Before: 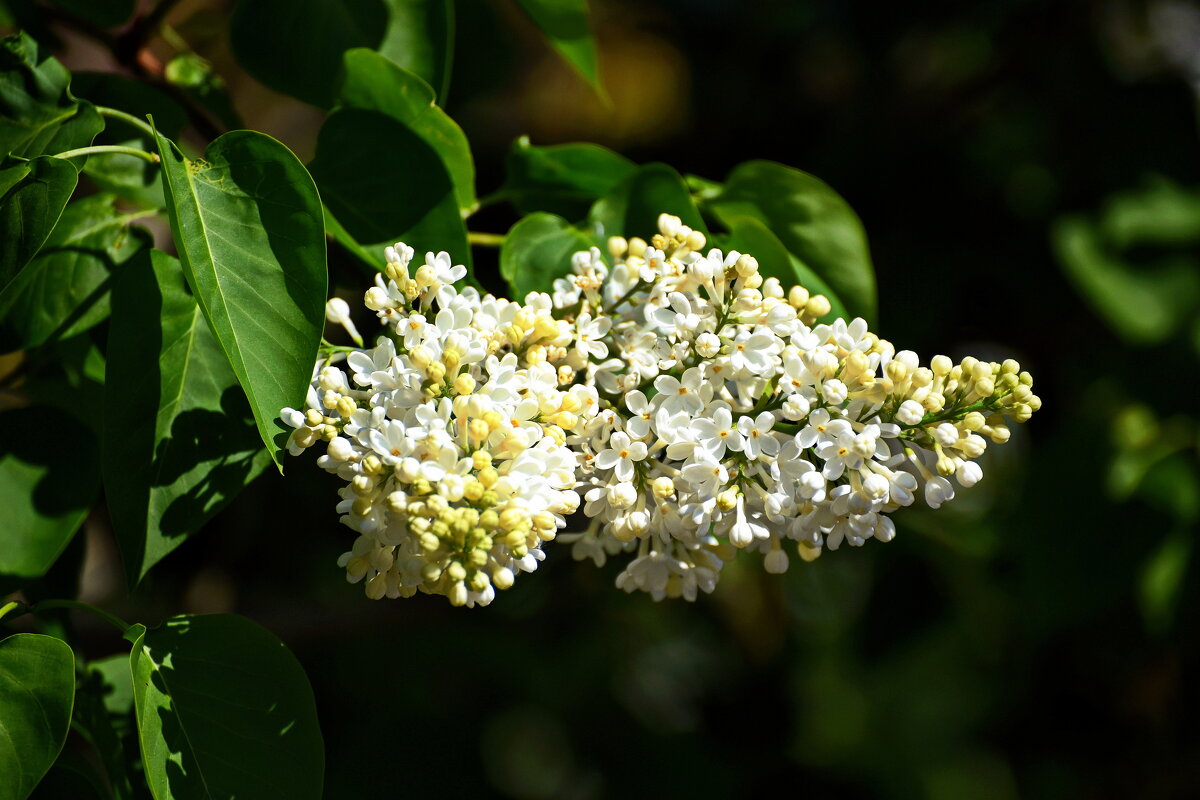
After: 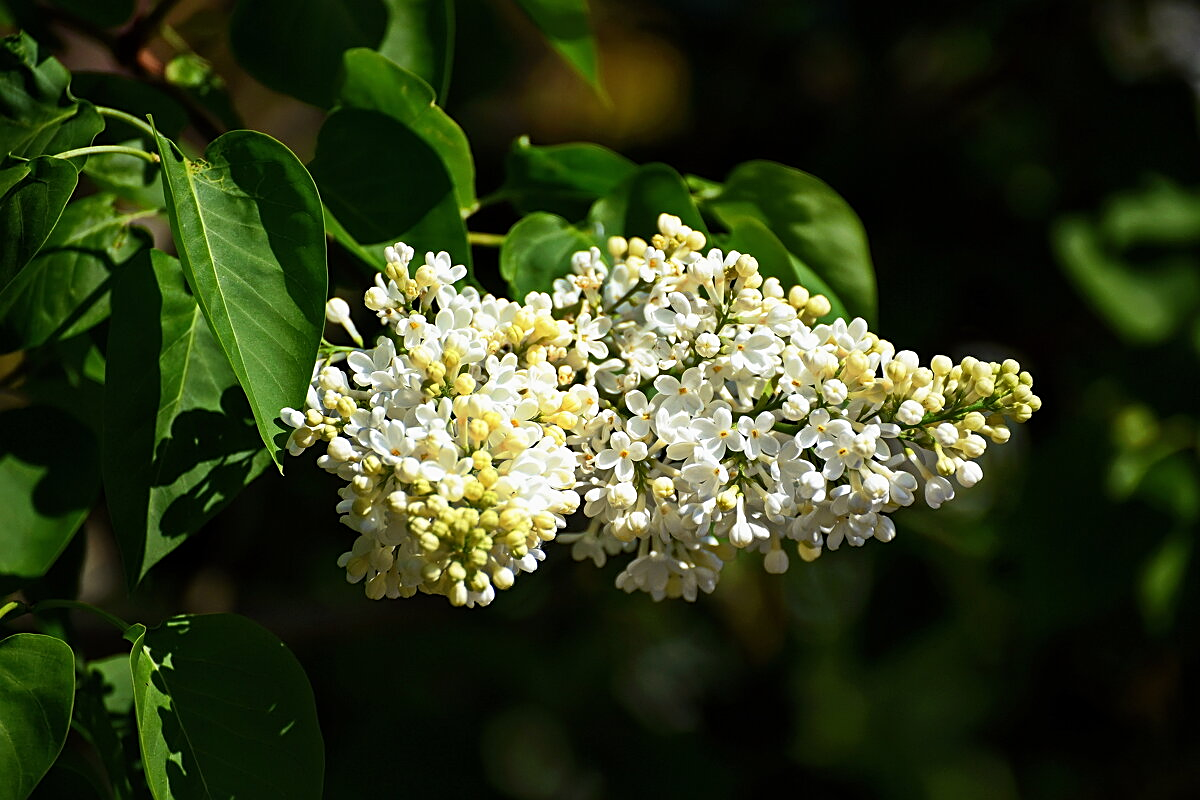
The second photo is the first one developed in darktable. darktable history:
exposure: exposure -0.04 EV, compensate highlight preservation false
sharpen: on, module defaults
